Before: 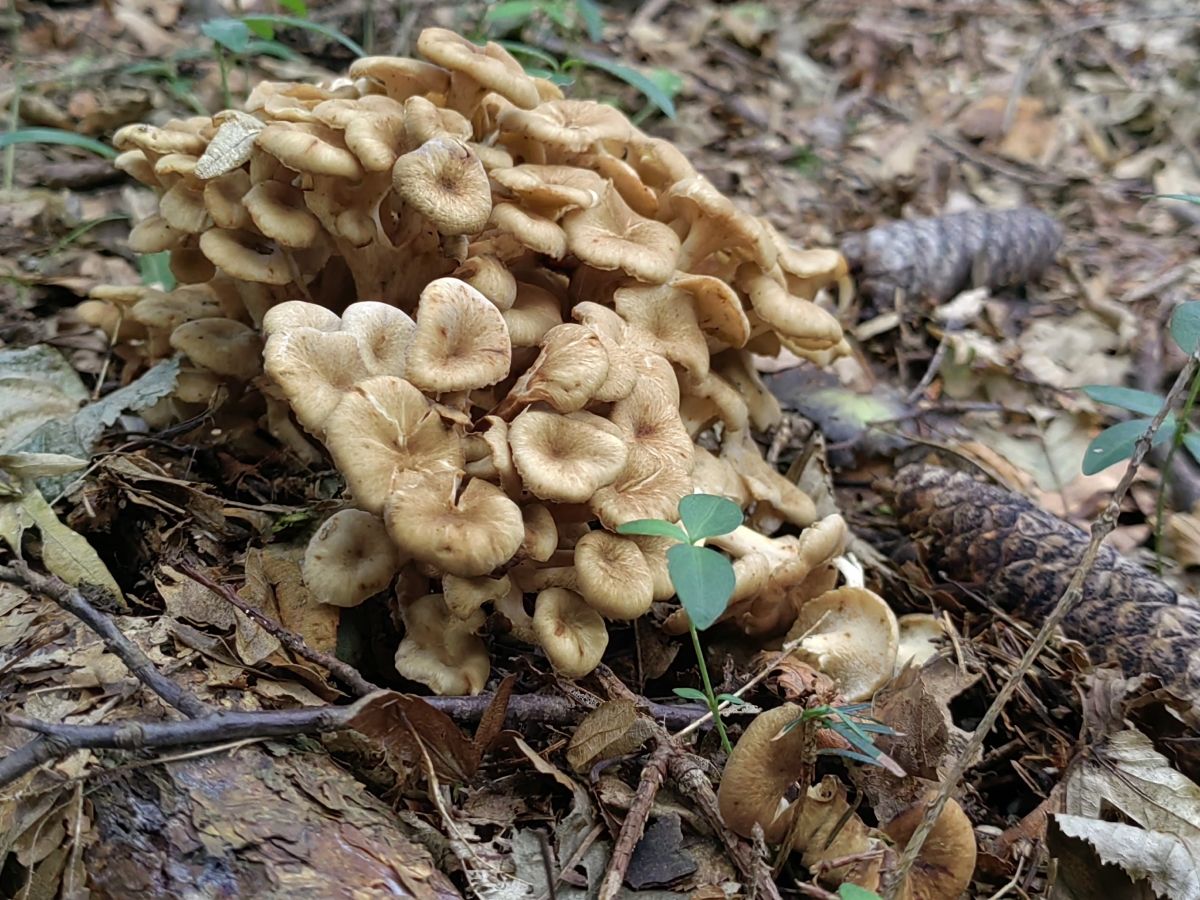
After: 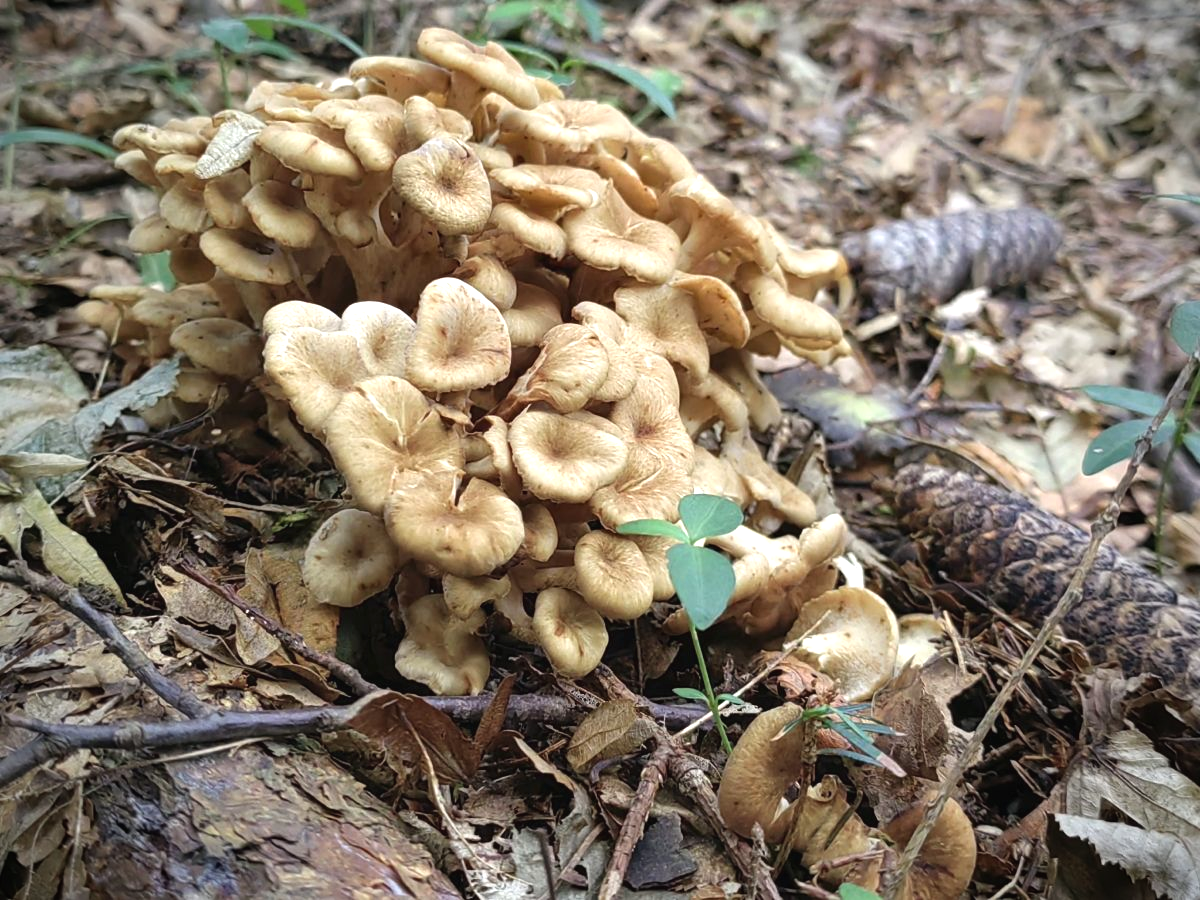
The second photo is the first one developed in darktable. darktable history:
vignetting: fall-off start 75.13%, brightness -0.583, saturation -0.116, width/height ratio 1.088
exposure: black level correction -0.002, exposure 0.545 EV, compensate exposure bias true, compensate highlight preservation false
